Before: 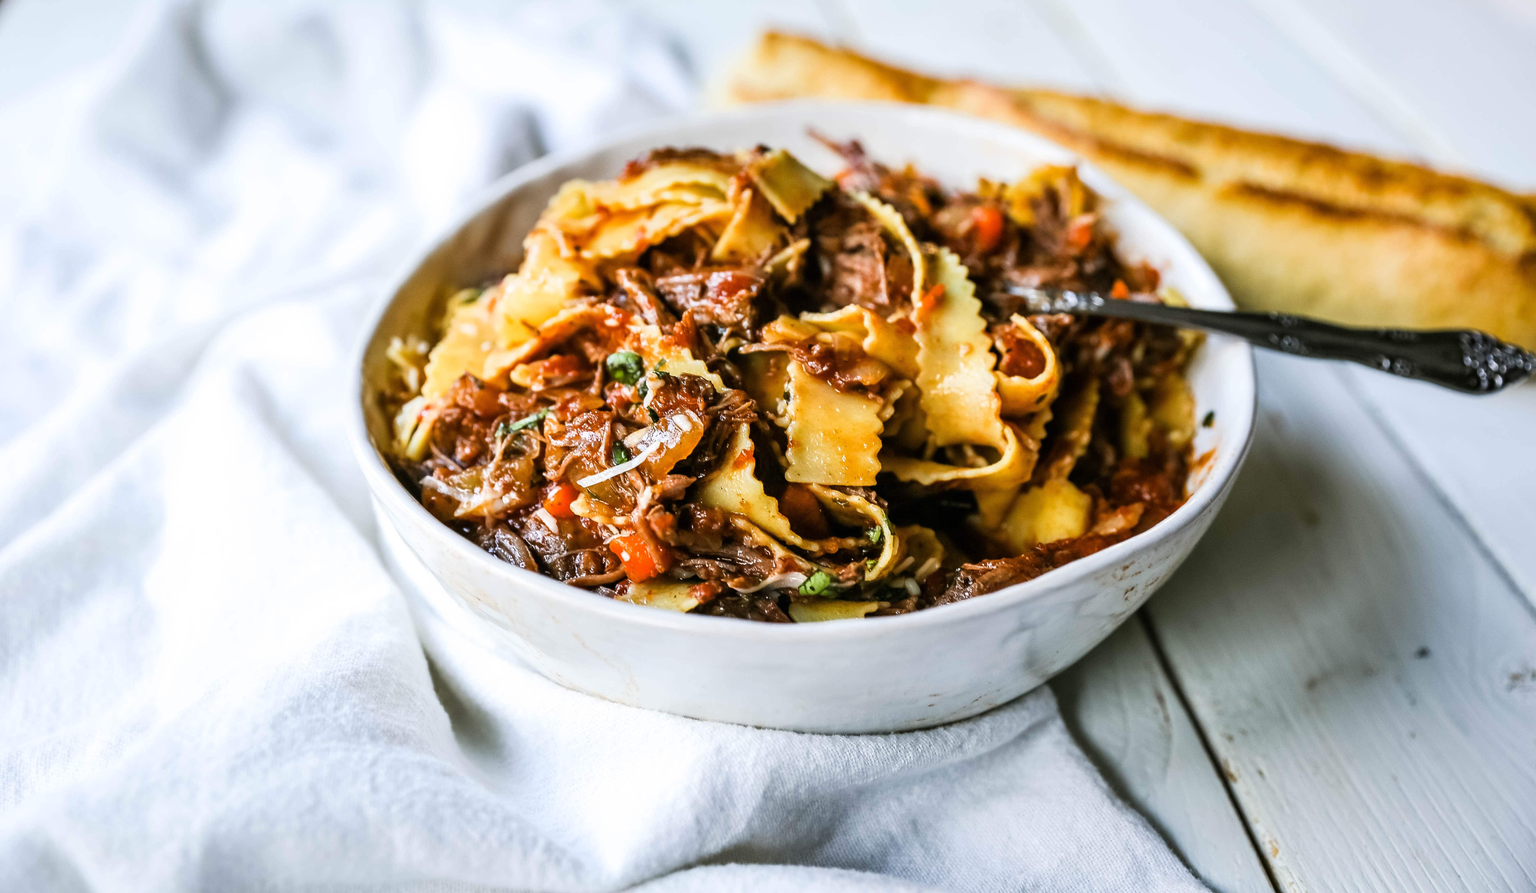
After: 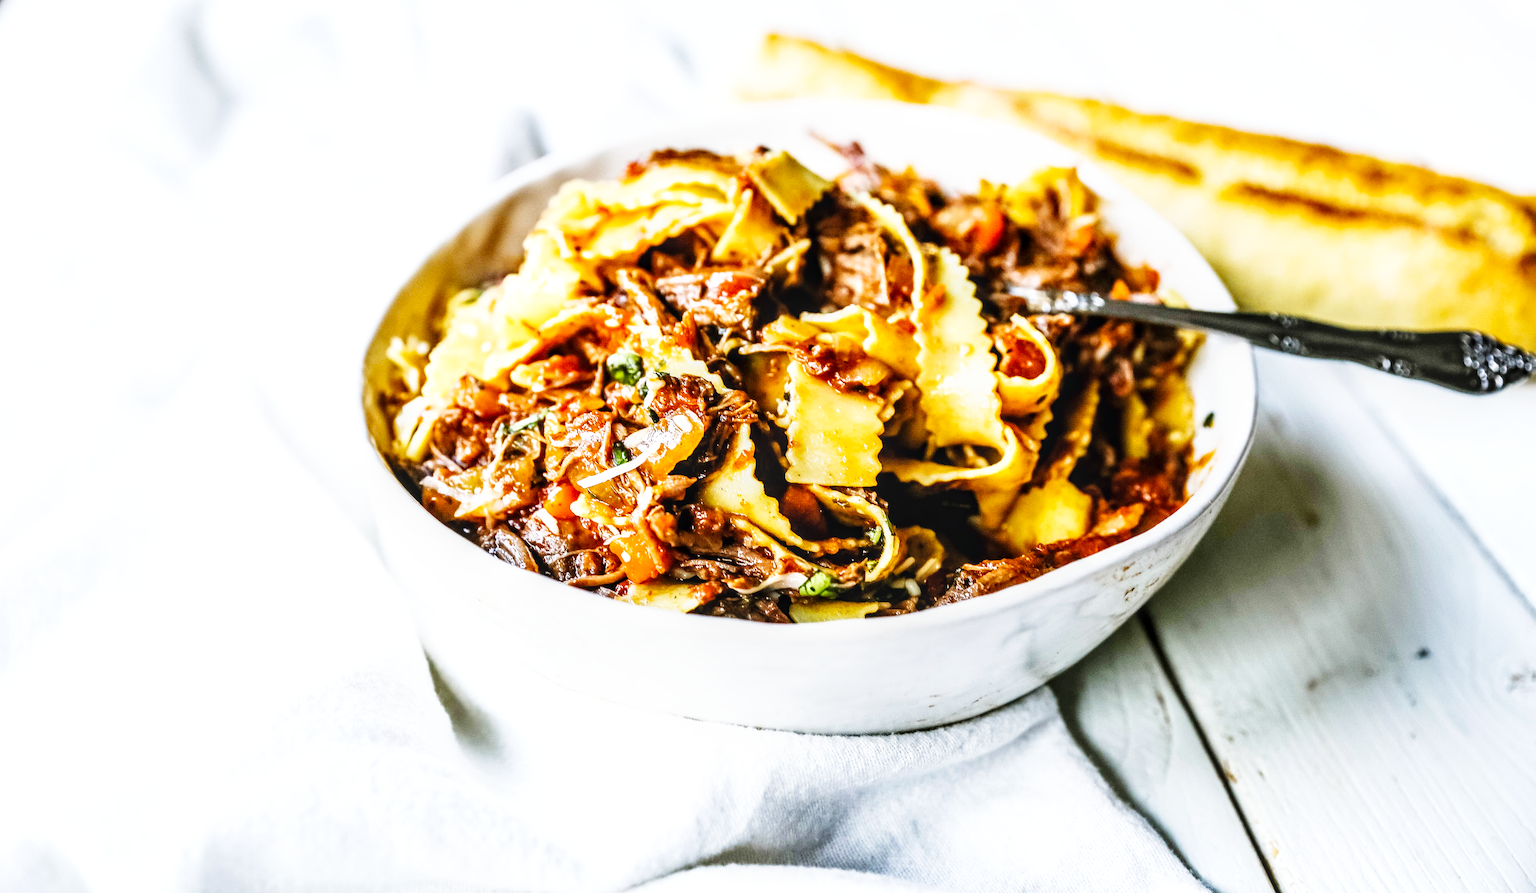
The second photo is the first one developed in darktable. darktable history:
local contrast: detail 130%
base curve: curves: ch0 [(0, 0.003) (0.001, 0.002) (0.006, 0.004) (0.02, 0.022) (0.048, 0.086) (0.094, 0.234) (0.162, 0.431) (0.258, 0.629) (0.385, 0.8) (0.548, 0.918) (0.751, 0.988) (1, 1)], preserve colors none
